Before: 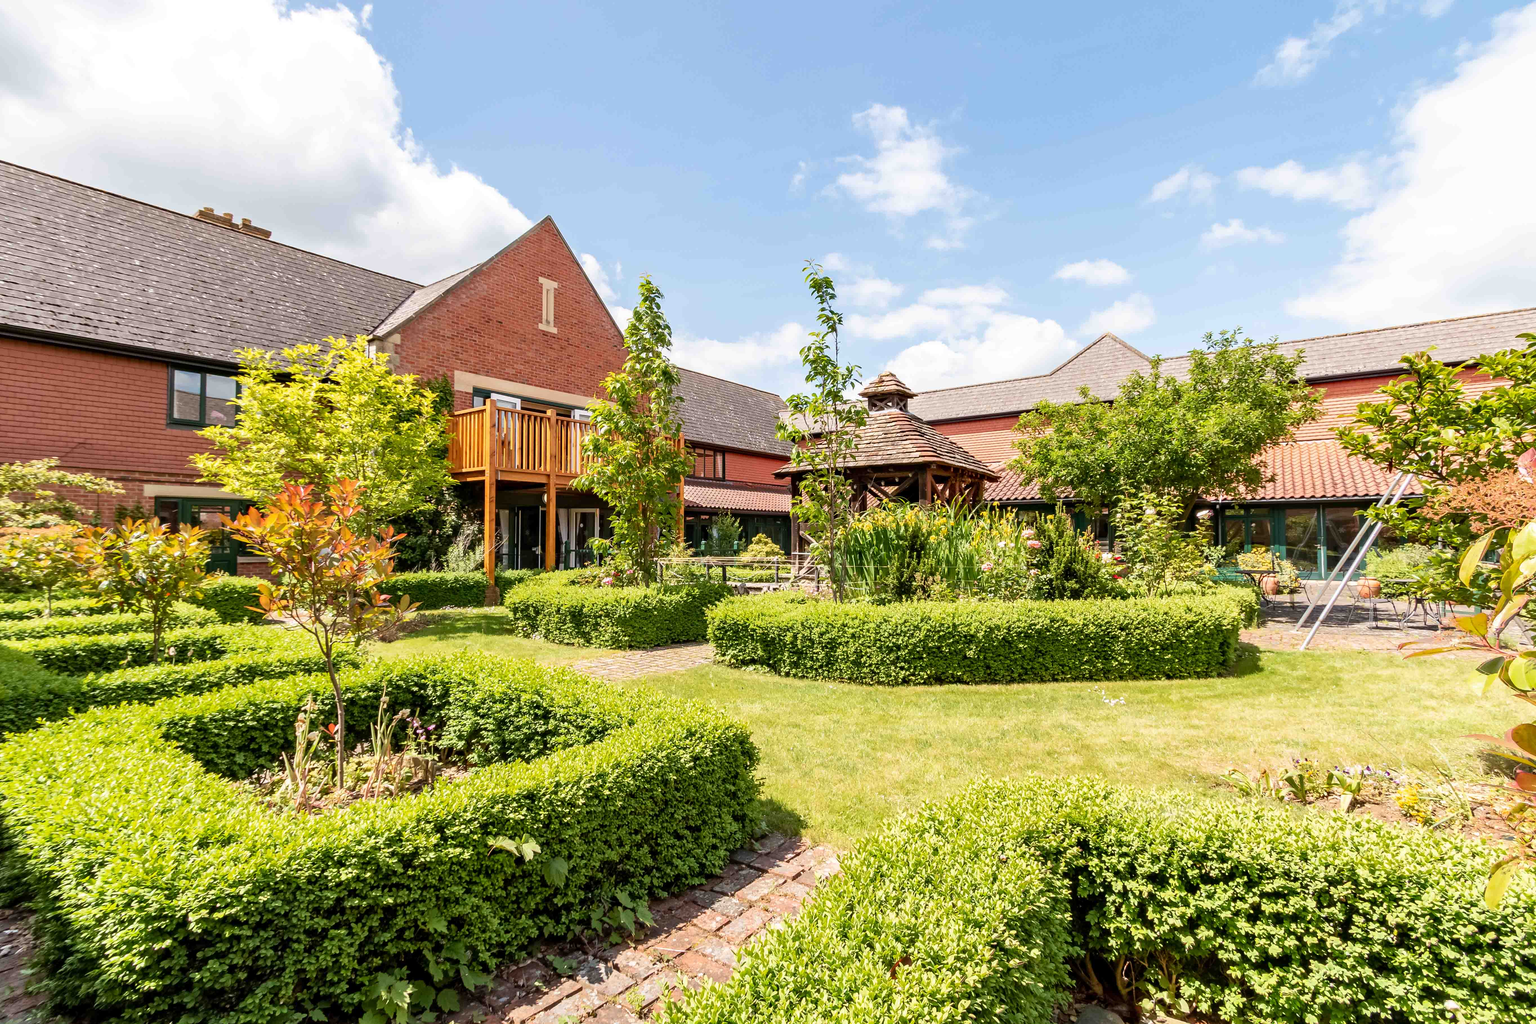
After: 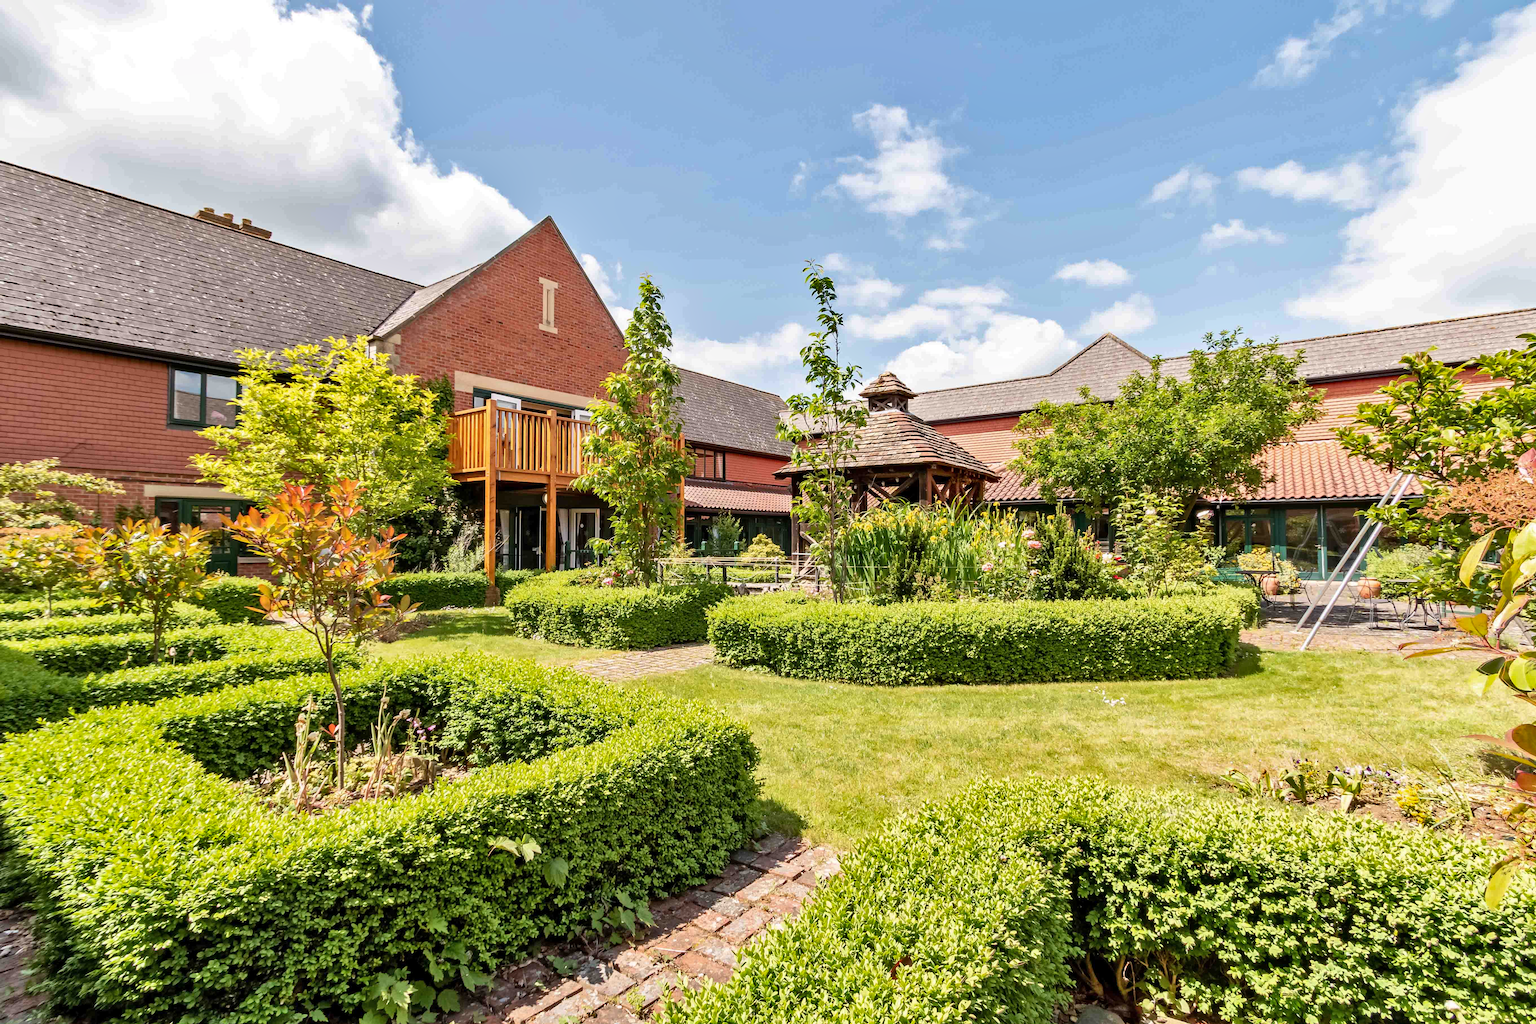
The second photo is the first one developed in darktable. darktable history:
shadows and highlights: white point adjustment 0.071, soften with gaussian
